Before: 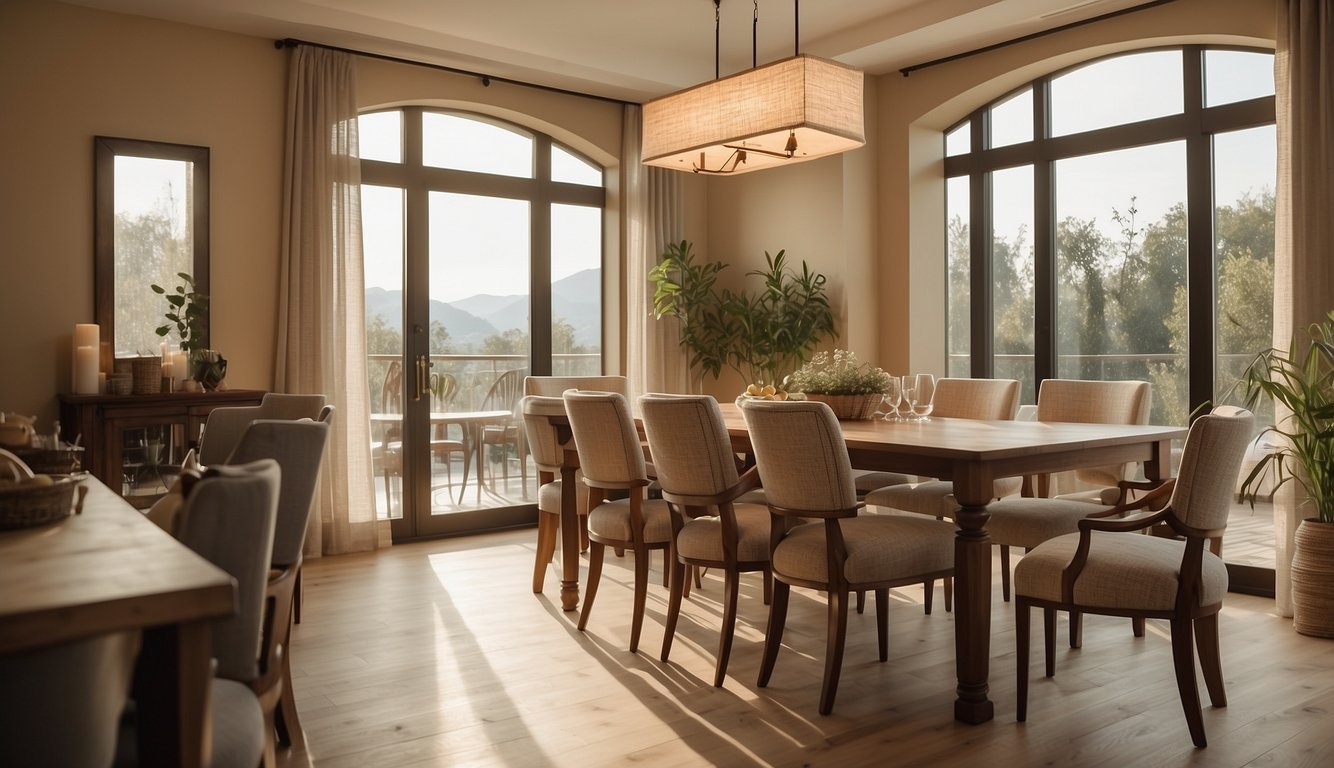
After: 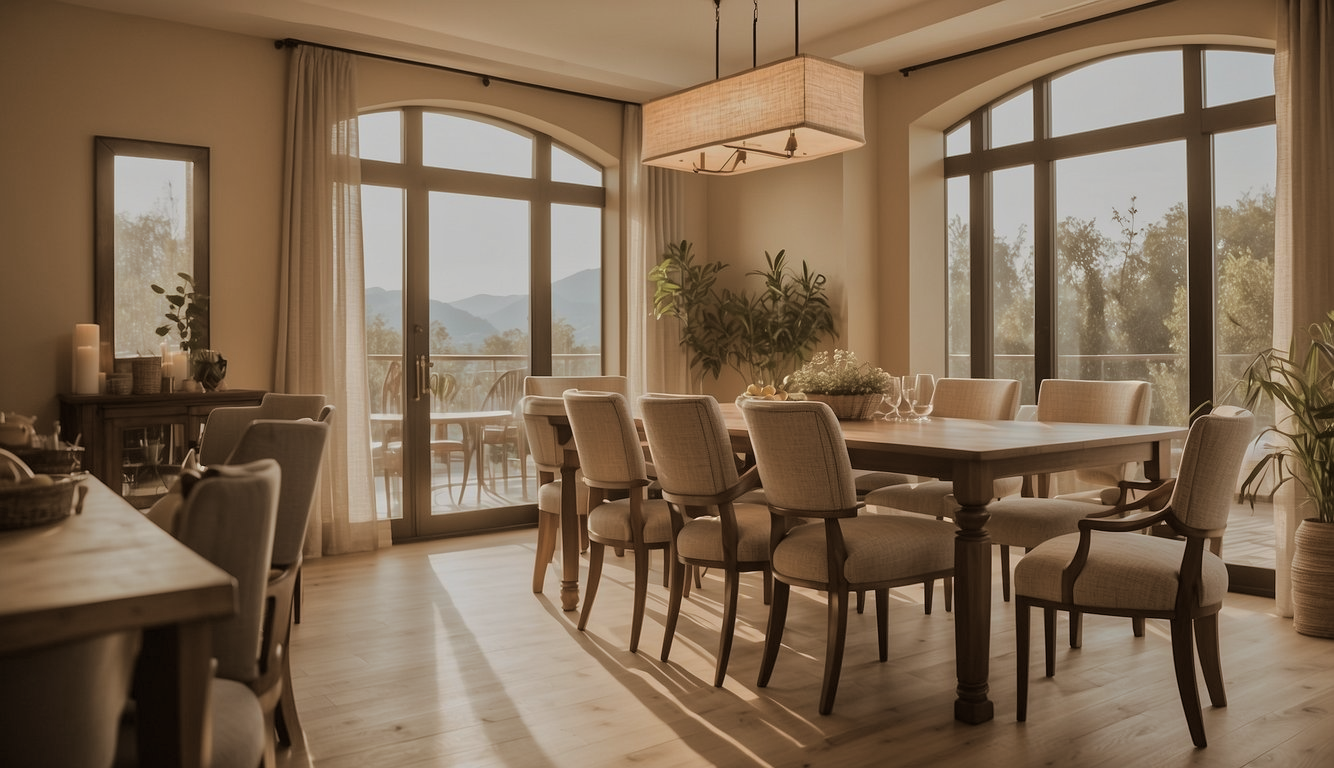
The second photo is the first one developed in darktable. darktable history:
tone equalizer: -8 EV -0.002 EV, -7 EV 0.005 EV, -6 EV -0.008 EV, -5 EV 0.007 EV, -4 EV -0.042 EV, -3 EV -0.233 EV, -2 EV -0.662 EV, -1 EV -0.983 EV, +0 EV -0.969 EV, smoothing diameter 2%, edges refinement/feathering 20, mask exposure compensation -1.57 EV, filter diffusion 5
split-toning: shadows › hue 32.4°, shadows › saturation 0.51, highlights › hue 180°, highlights › saturation 0, balance -60.17, compress 55.19%
exposure: exposure 0.207 EV, compensate highlight preservation false
